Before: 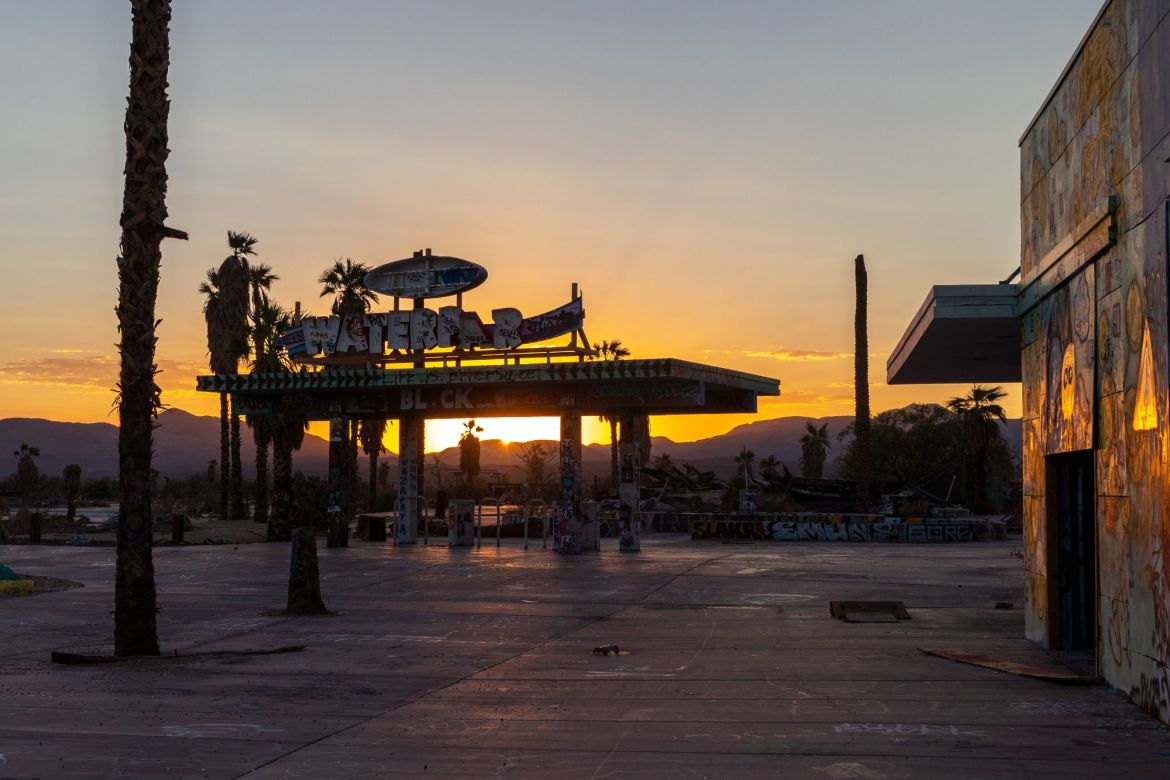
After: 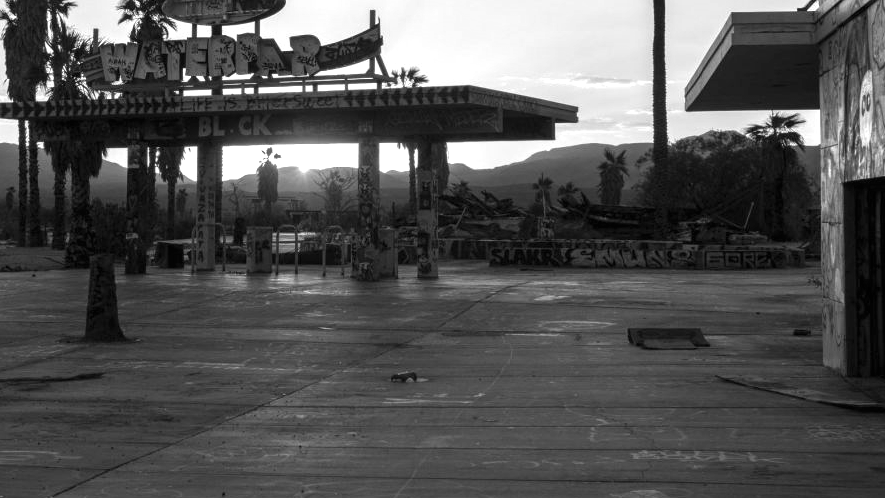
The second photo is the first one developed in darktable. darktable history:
monochrome: a 1.94, b -0.638
exposure: black level correction 0, exposure 0.9 EV, compensate highlight preservation false
crop and rotate: left 17.299%, top 35.115%, right 7.015%, bottom 1.024%
